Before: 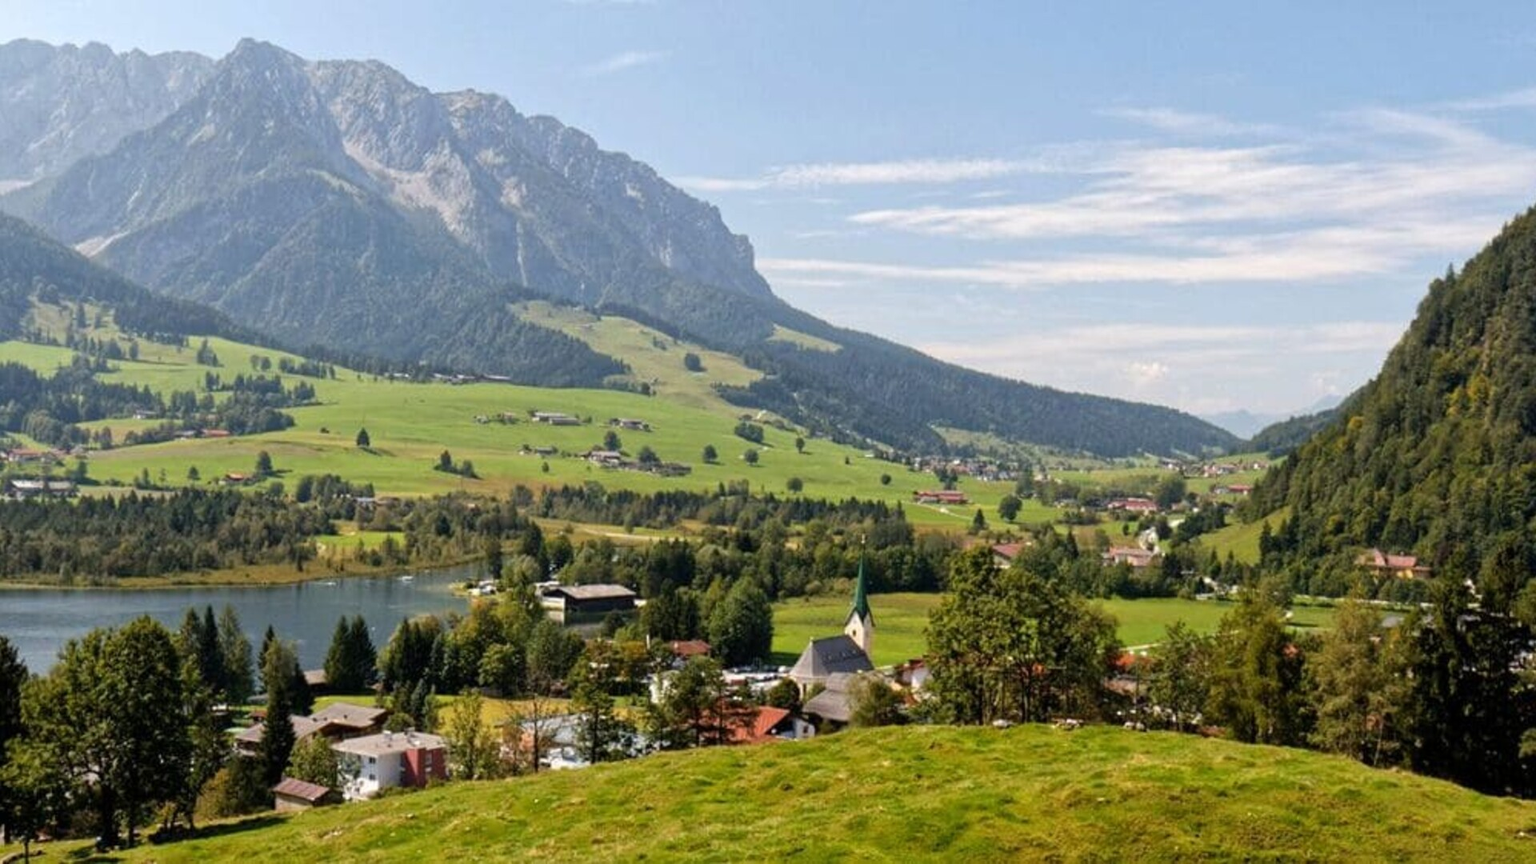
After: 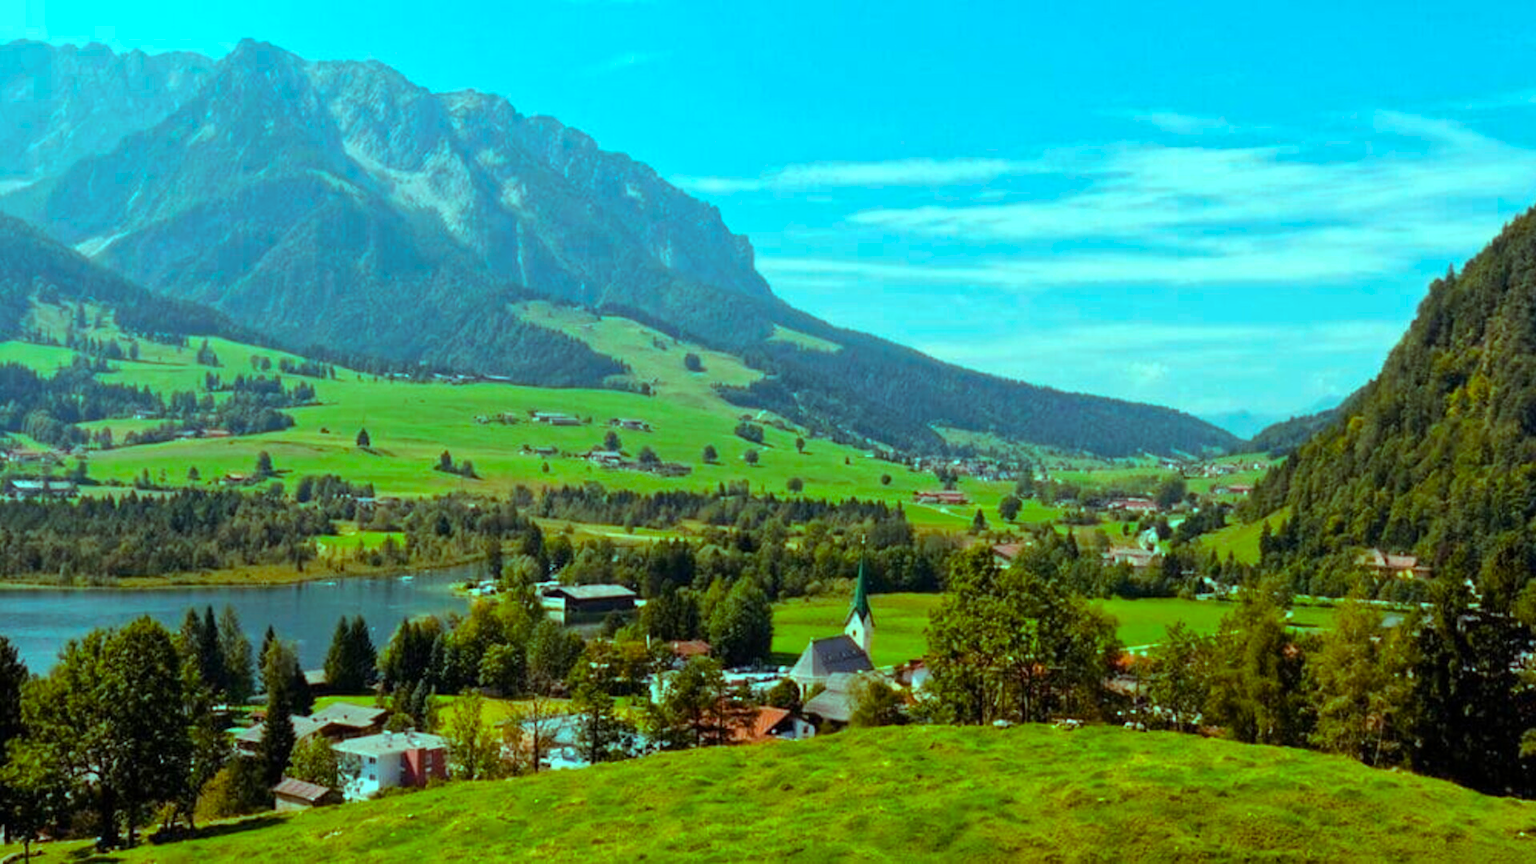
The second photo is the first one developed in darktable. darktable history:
color balance rgb: highlights gain › chroma 7.611%, highlights gain › hue 187.88°, perceptual saturation grading › global saturation 30.116%, global vibrance 20%
